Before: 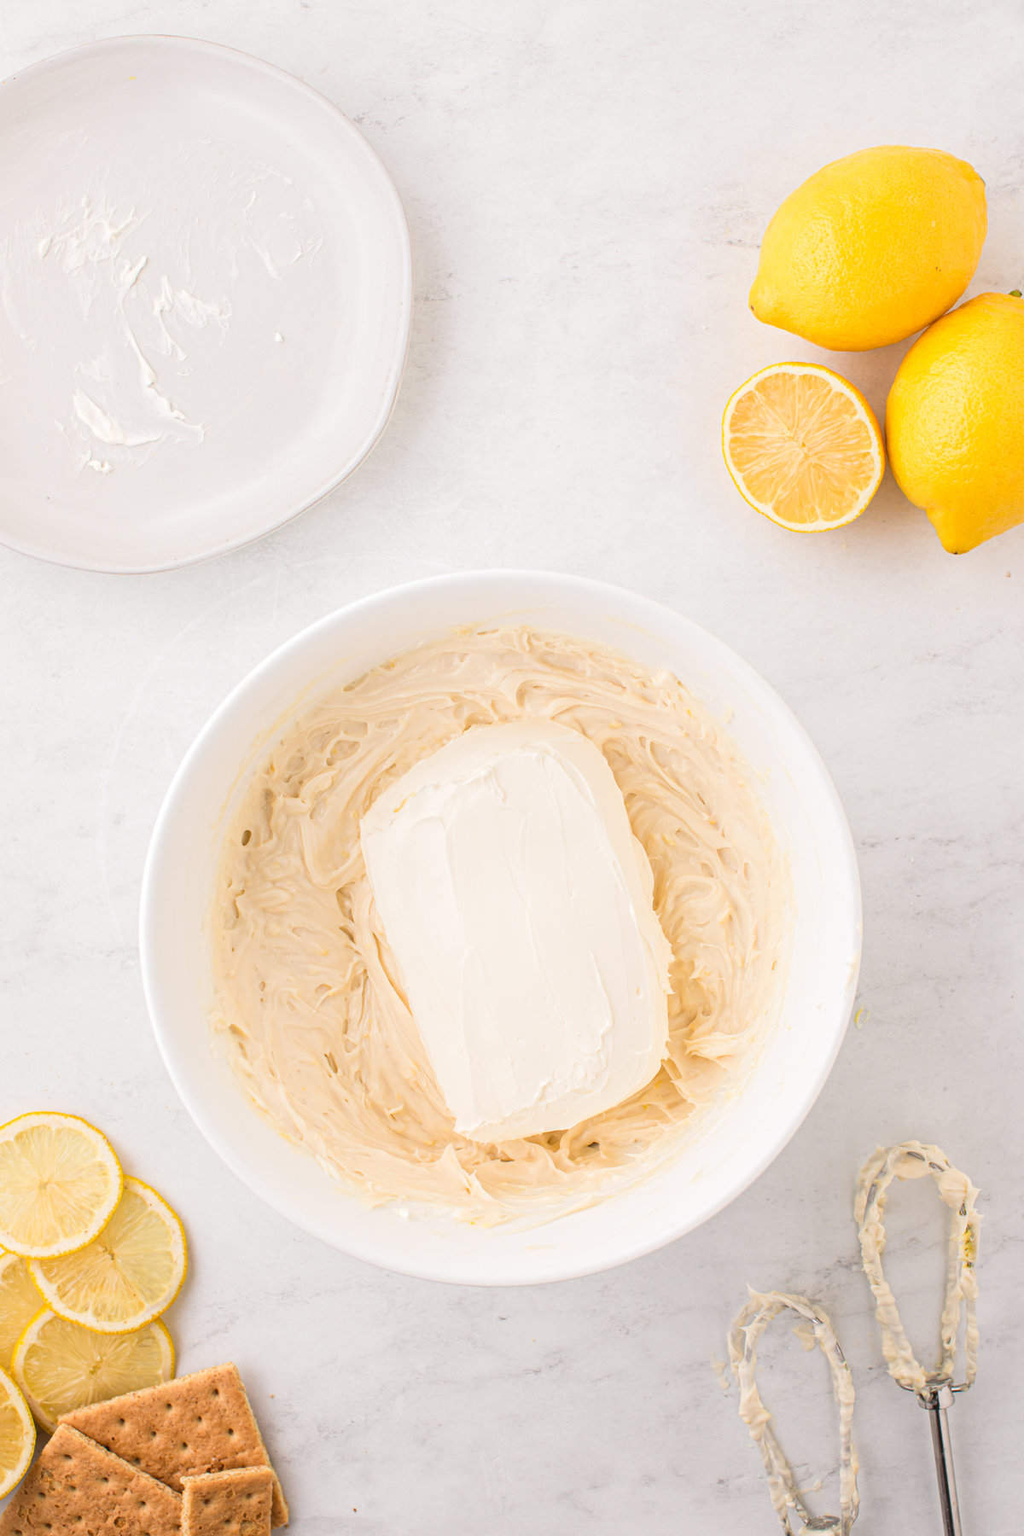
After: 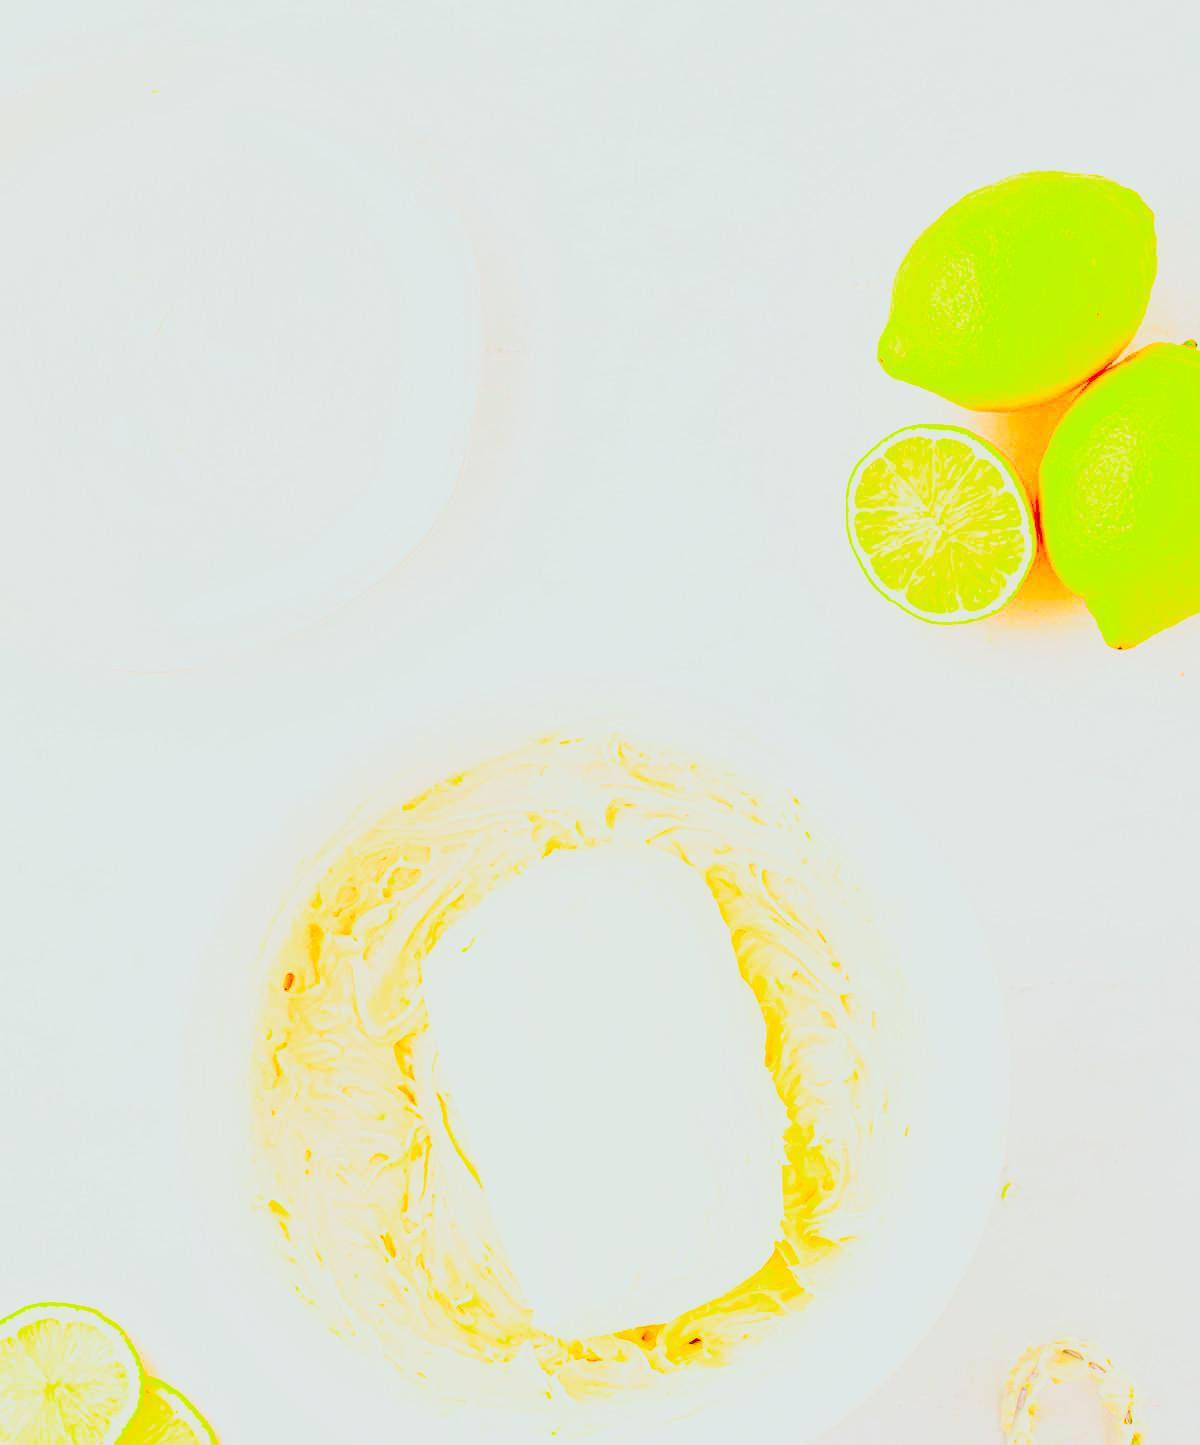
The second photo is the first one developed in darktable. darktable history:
base curve: curves: ch0 [(0, 0) (0.007, 0.004) (0.027, 0.03) (0.046, 0.07) (0.207, 0.54) (0.442, 0.872) (0.673, 0.972) (1, 1)], preserve colors none
crop: bottom 19.685%
tone curve: curves: ch0 [(0, 0) (0.114, 0.083) (0.303, 0.285) (0.447, 0.51) (0.602, 0.697) (0.772, 0.866) (0.999, 0.978)]; ch1 [(0, 0) (0.389, 0.352) (0.458, 0.433) (0.486, 0.474) (0.509, 0.505) (0.535, 0.528) (0.57, 0.579) (0.696, 0.706) (1, 1)]; ch2 [(0, 0) (0.369, 0.388) (0.449, 0.431) (0.501, 0.5) (0.528, 0.527) (0.589, 0.608) (0.697, 0.721) (1, 1)], color space Lab, independent channels, preserve colors none
shadows and highlights: shadows -19.59, highlights -73.08
contrast brightness saturation: contrast 0.24, brightness 0.269, saturation 0.391
